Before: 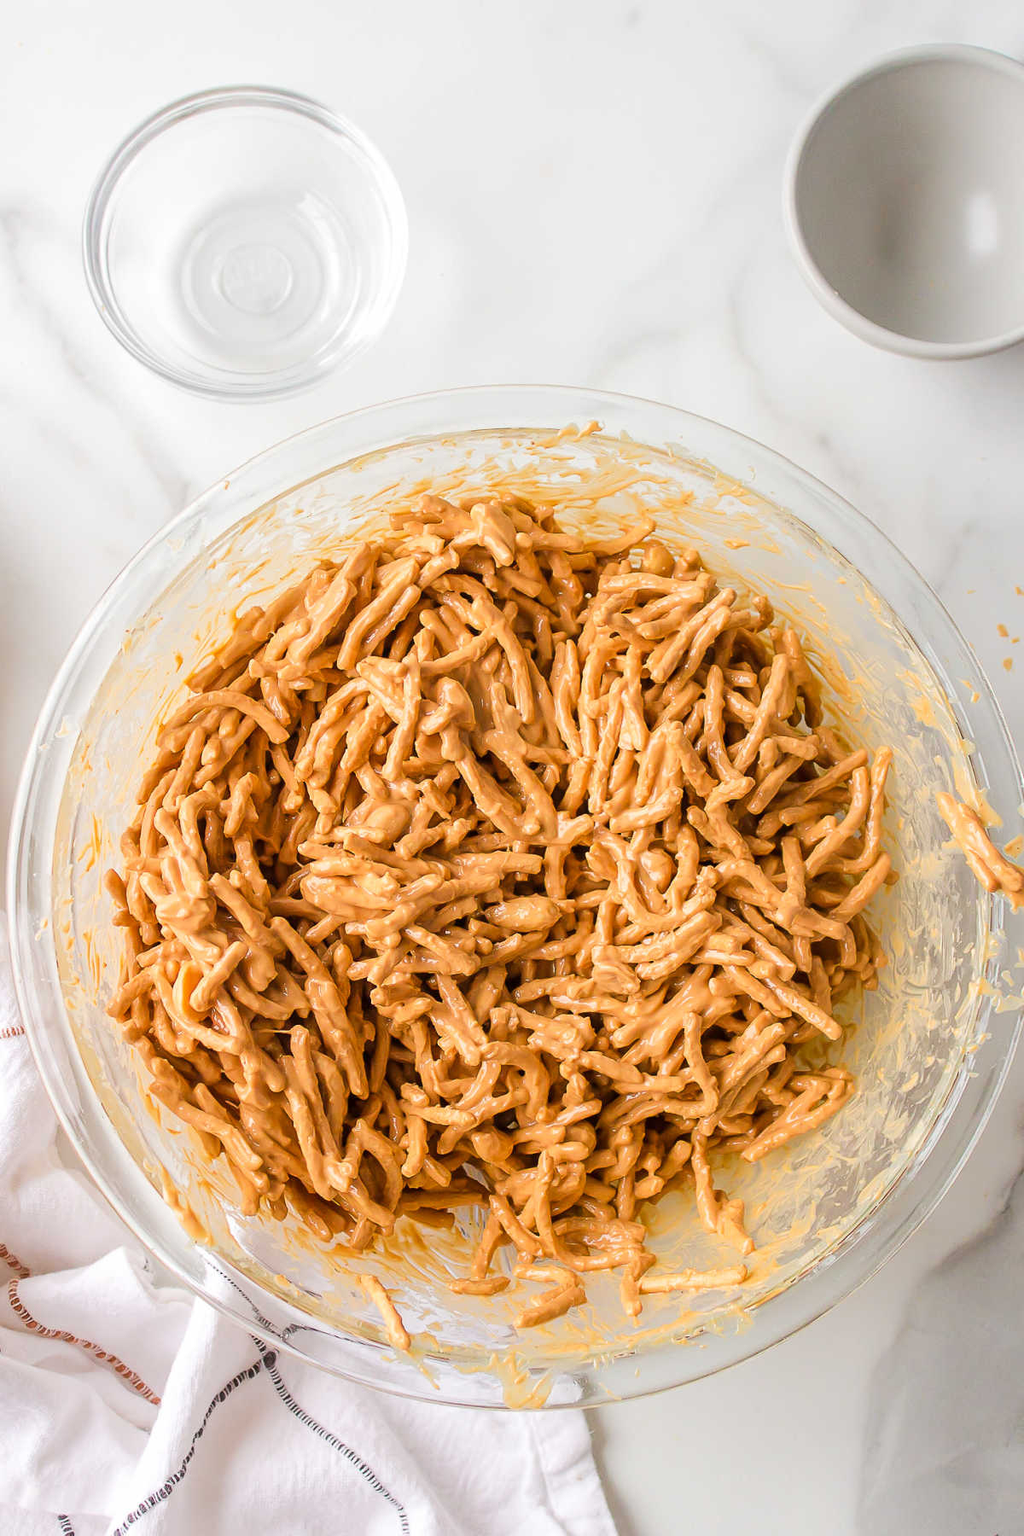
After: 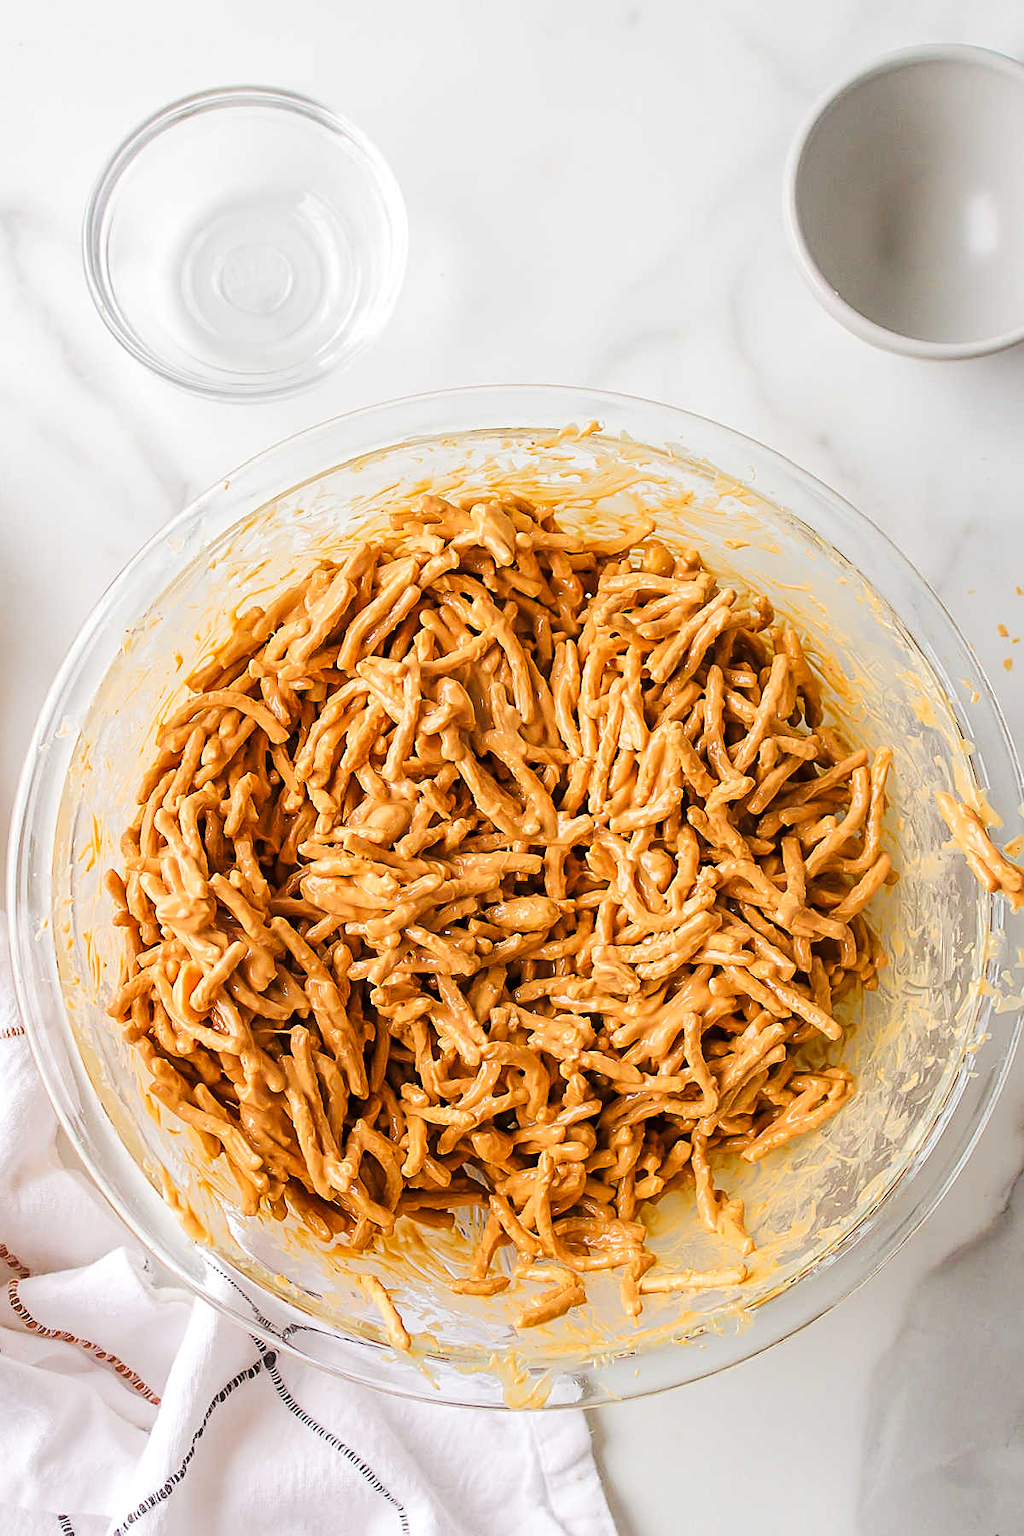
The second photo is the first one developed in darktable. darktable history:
sharpen: on, module defaults
tone curve: curves: ch0 [(0, 0) (0.227, 0.17) (0.766, 0.774) (1, 1)]; ch1 [(0, 0) (0.114, 0.127) (0.437, 0.452) (0.498, 0.495) (0.579, 0.576) (1, 1)]; ch2 [(0, 0) (0.233, 0.259) (0.493, 0.492) (0.568, 0.579) (1, 1)], preserve colors none
tone equalizer: mask exposure compensation -0.51 EV
